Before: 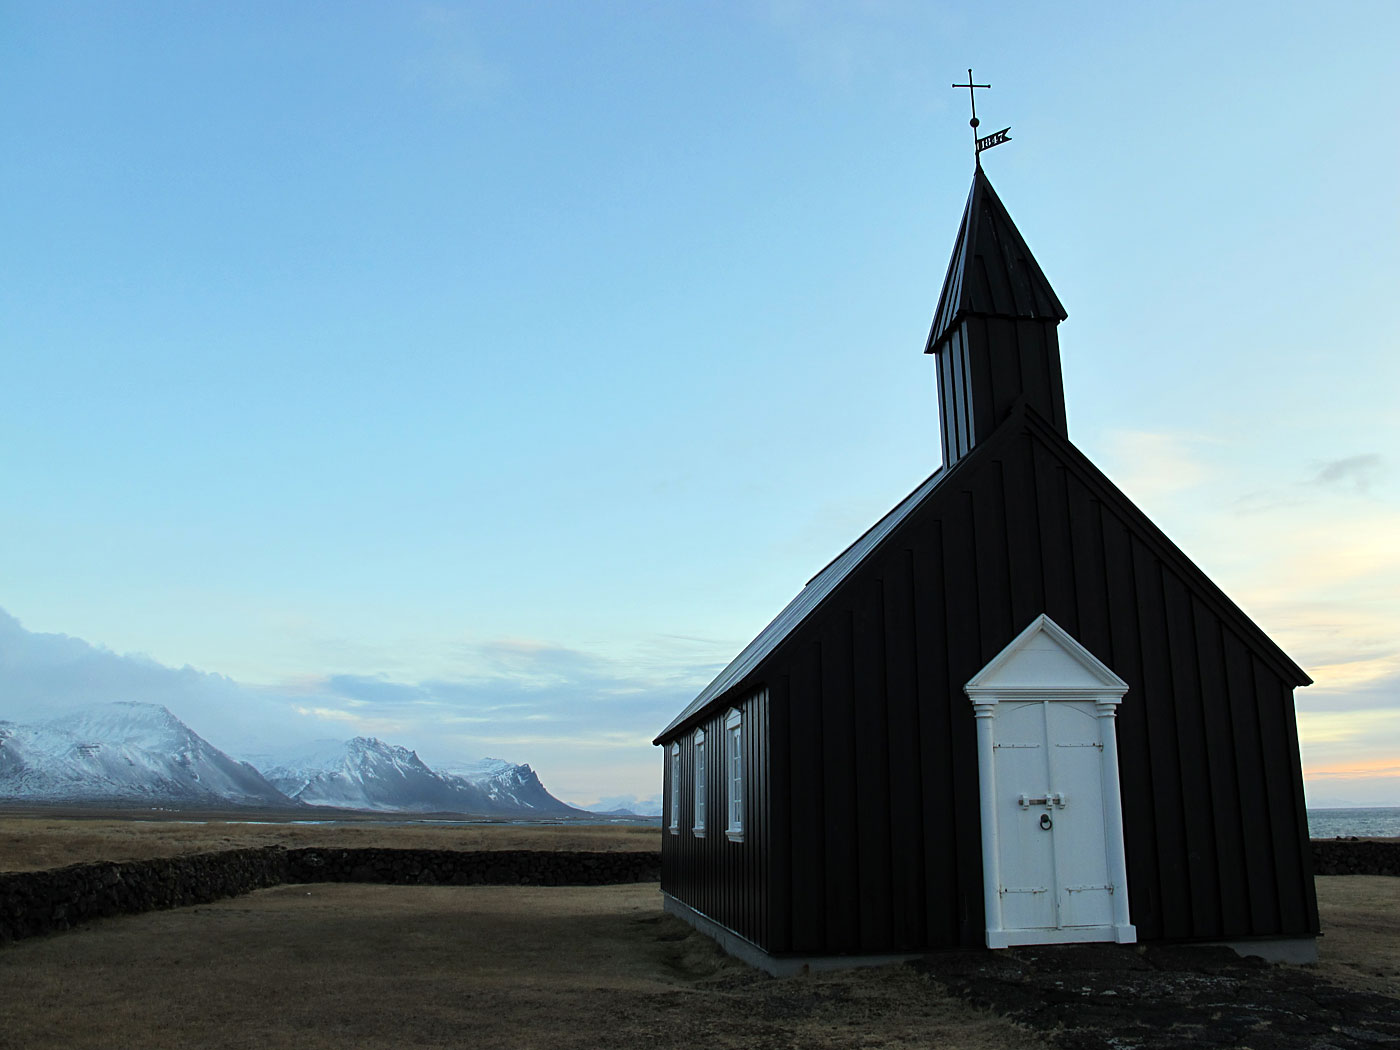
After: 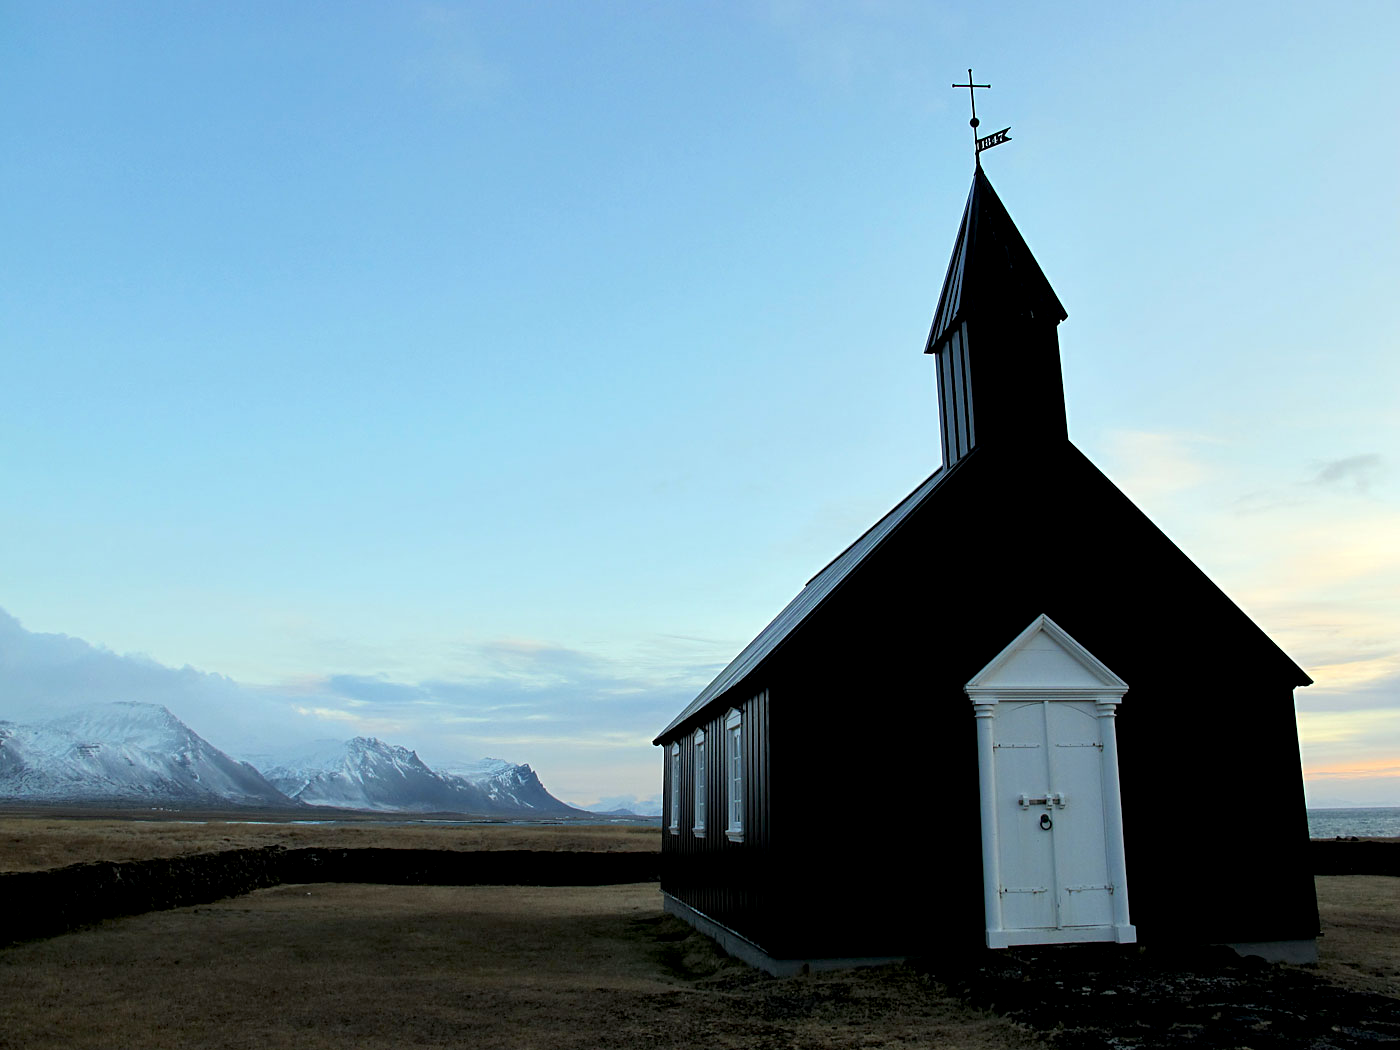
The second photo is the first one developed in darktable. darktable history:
exposure: black level correction 0.009, exposure 0.015 EV, compensate exposure bias true, compensate highlight preservation false
